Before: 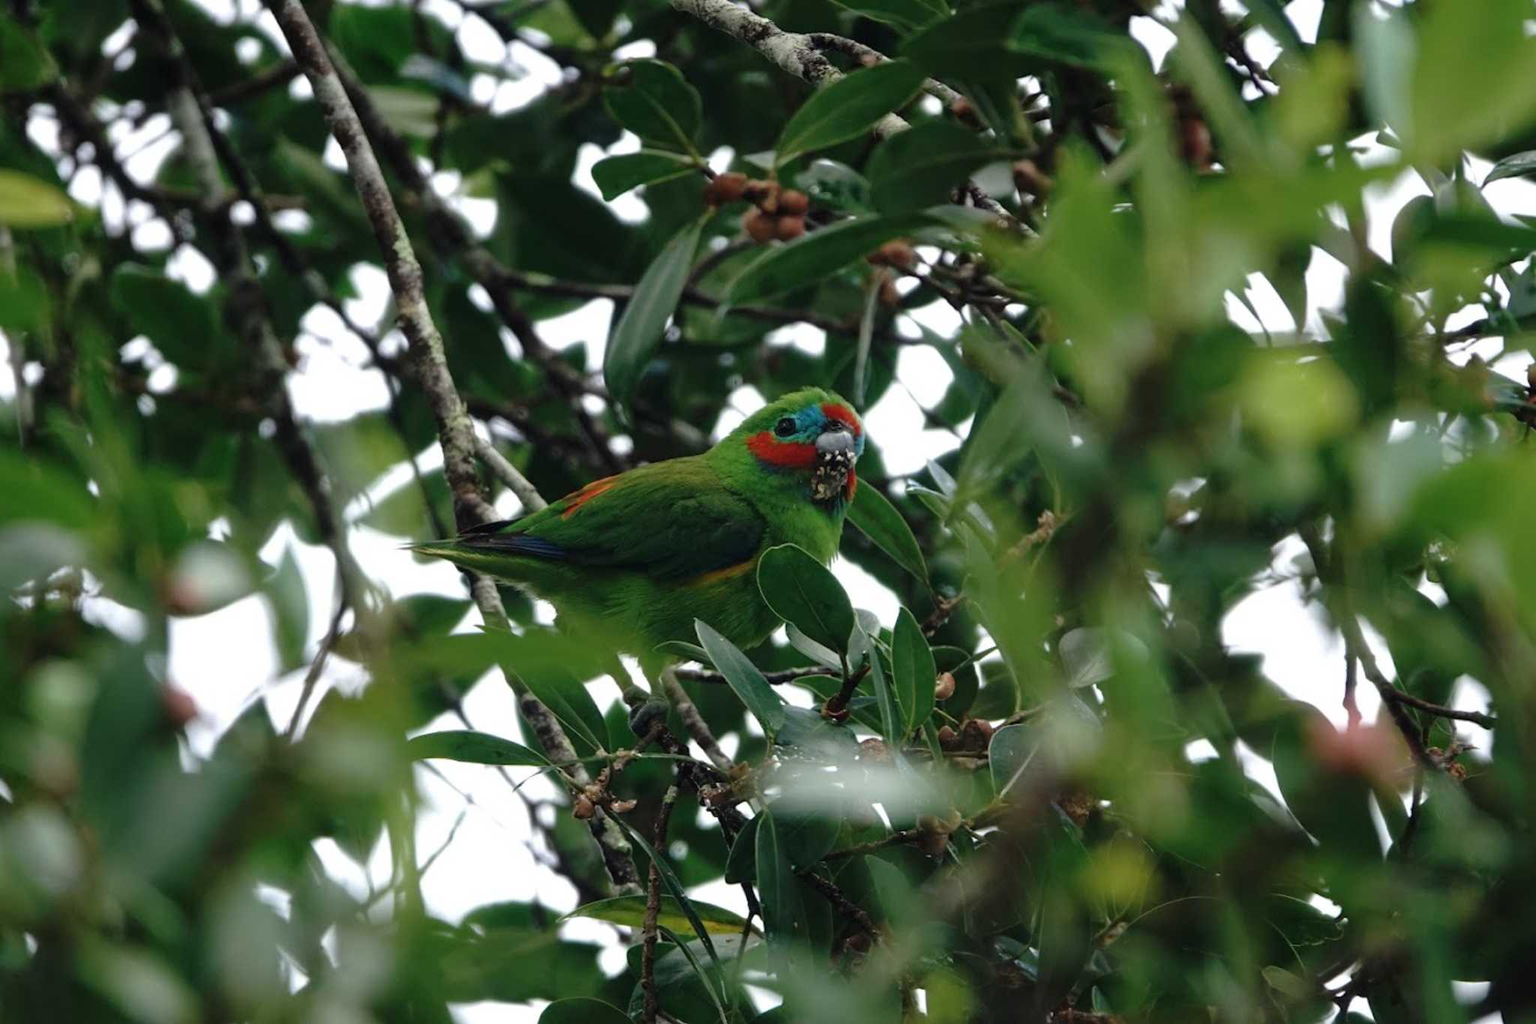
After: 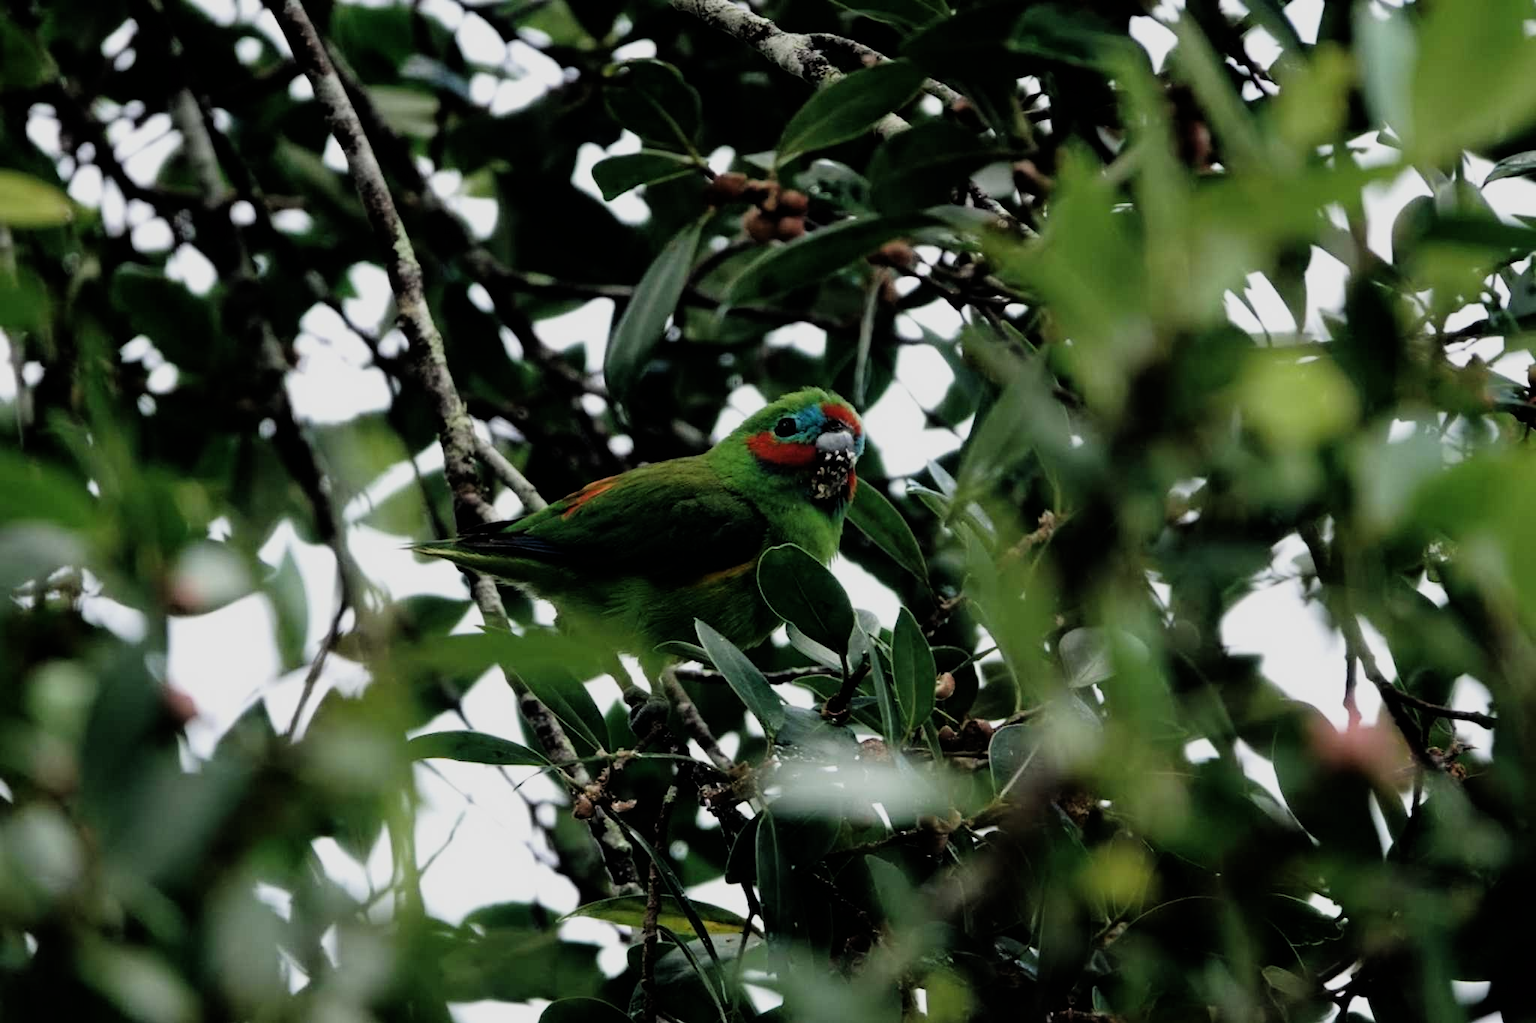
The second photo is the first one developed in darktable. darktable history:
filmic rgb: black relative exposure -5.14 EV, white relative exposure 3.99 EV, threshold 3.01 EV, hardness 2.9, contrast 1.296, highlights saturation mix -30.23%, enable highlight reconstruction true
